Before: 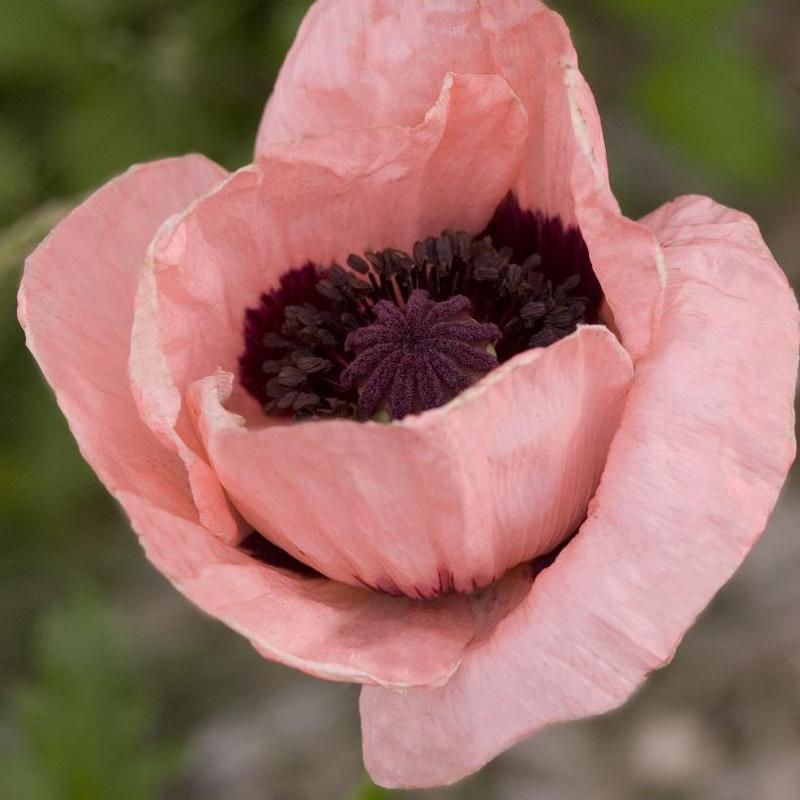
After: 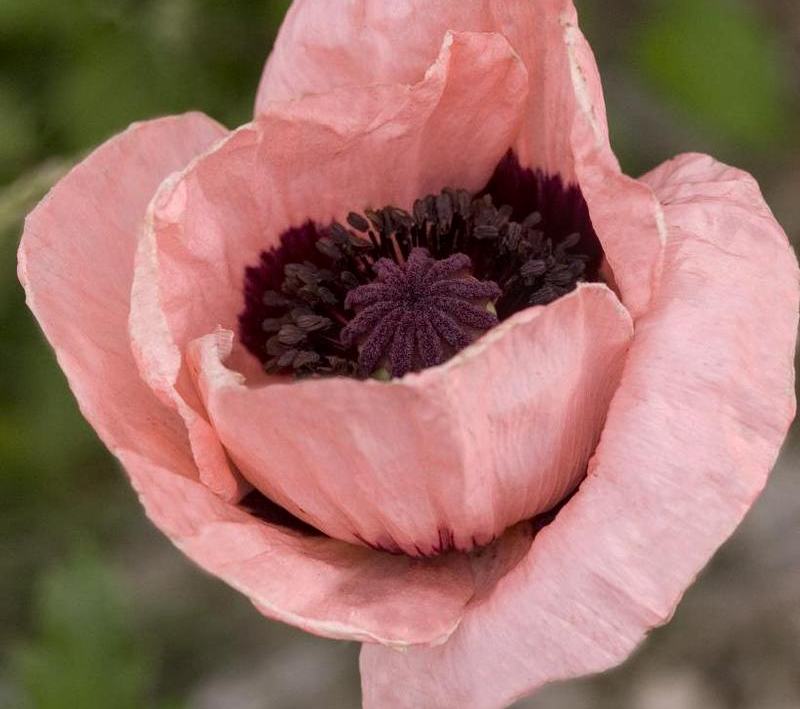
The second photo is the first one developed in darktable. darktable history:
local contrast: on, module defaults
crop and rotate: top 5.45%, bottom 5.814%
